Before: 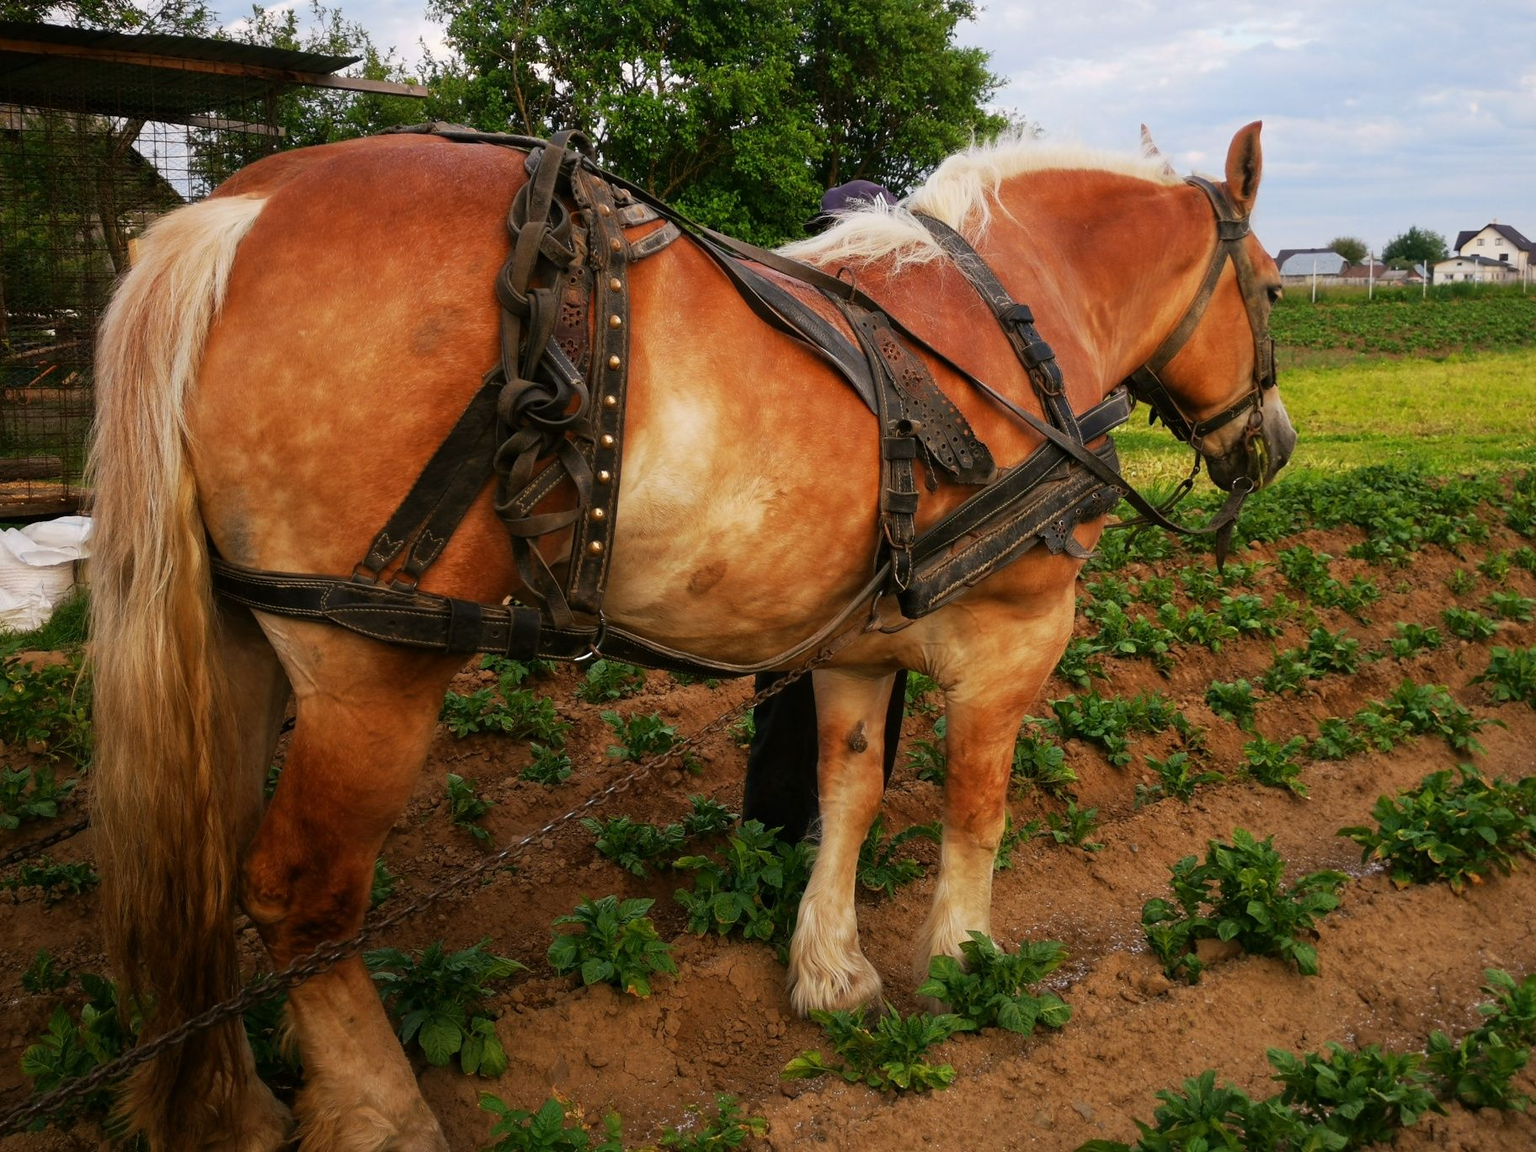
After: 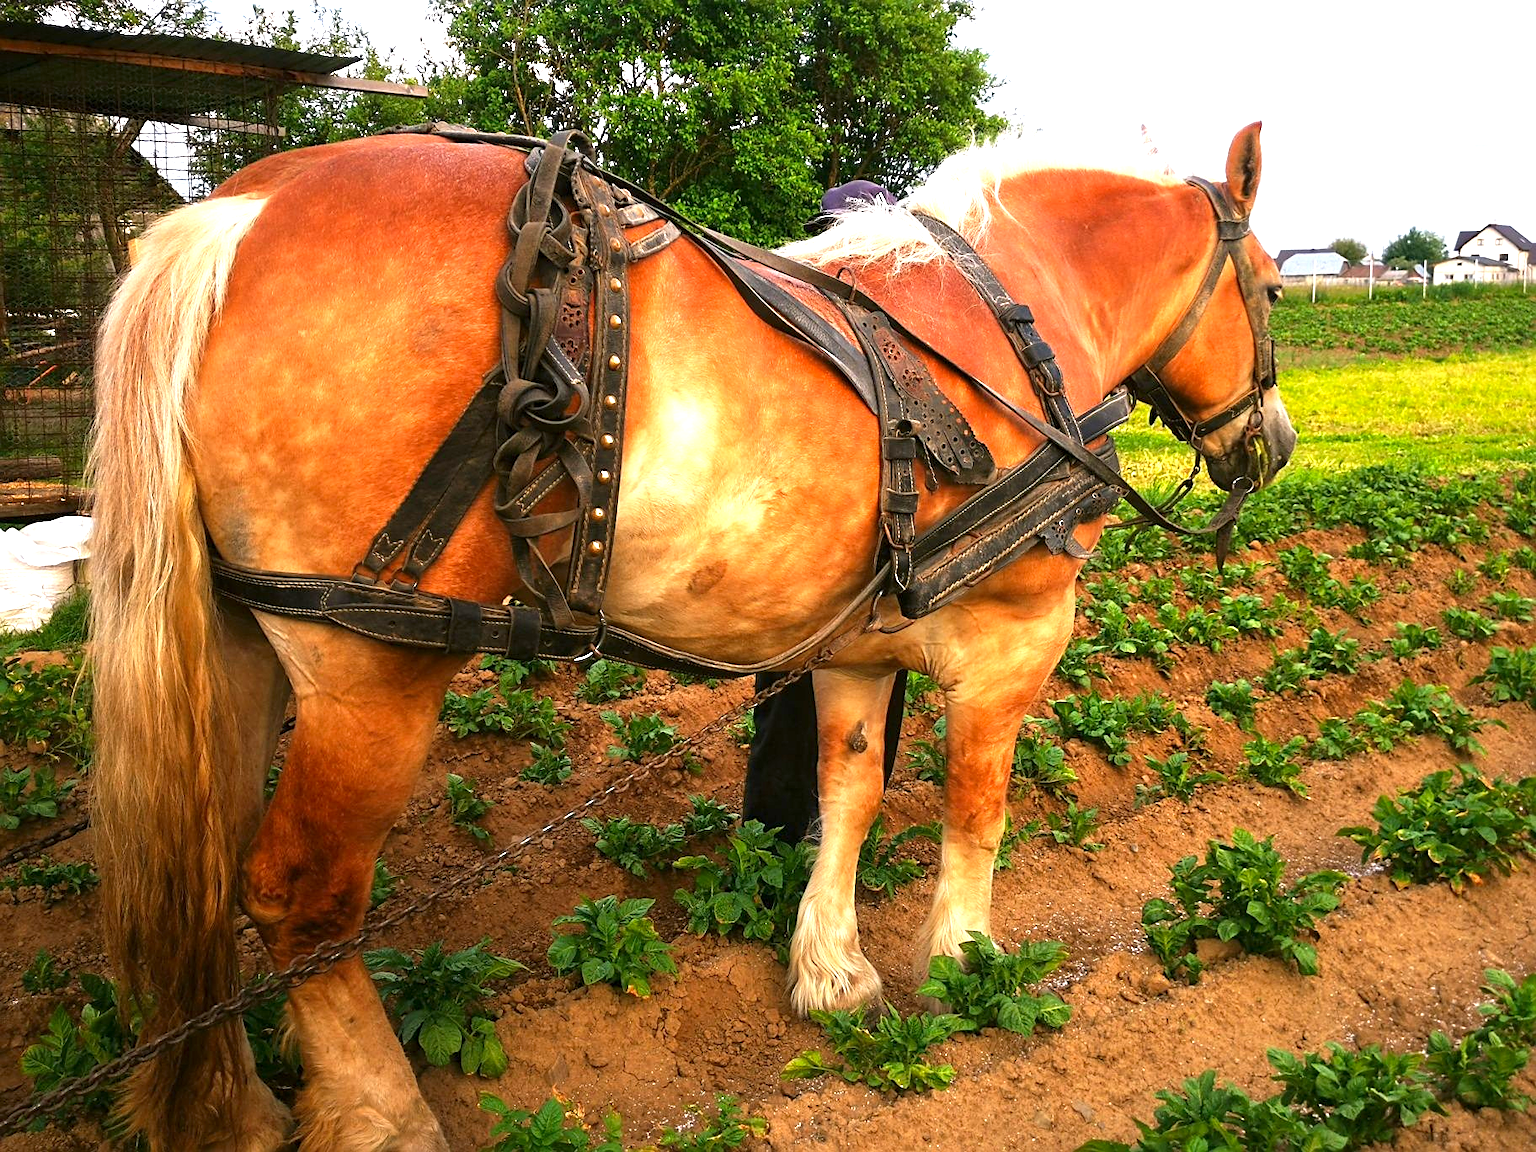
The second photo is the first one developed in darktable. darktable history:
sharpen: on, module defaults
color correction: saturation 1.11
exposure: exposure 1.25 EV, compensate exposure bias true, compensate highlight preservation false
